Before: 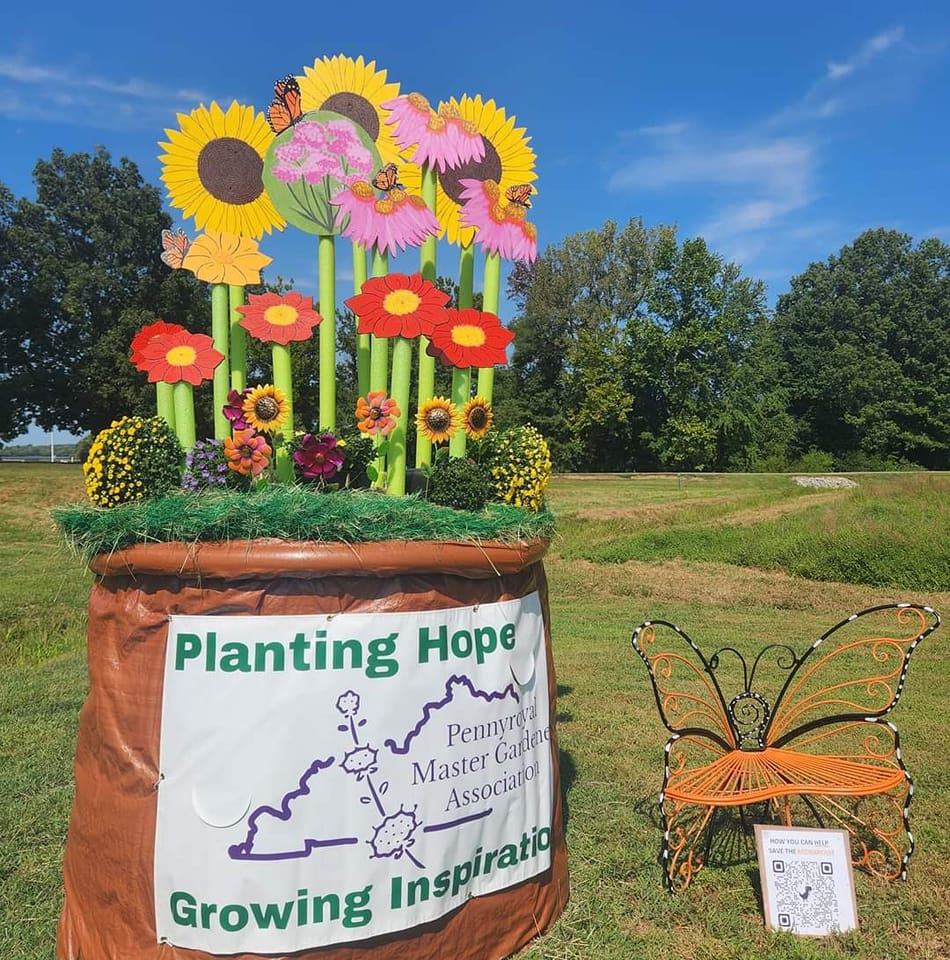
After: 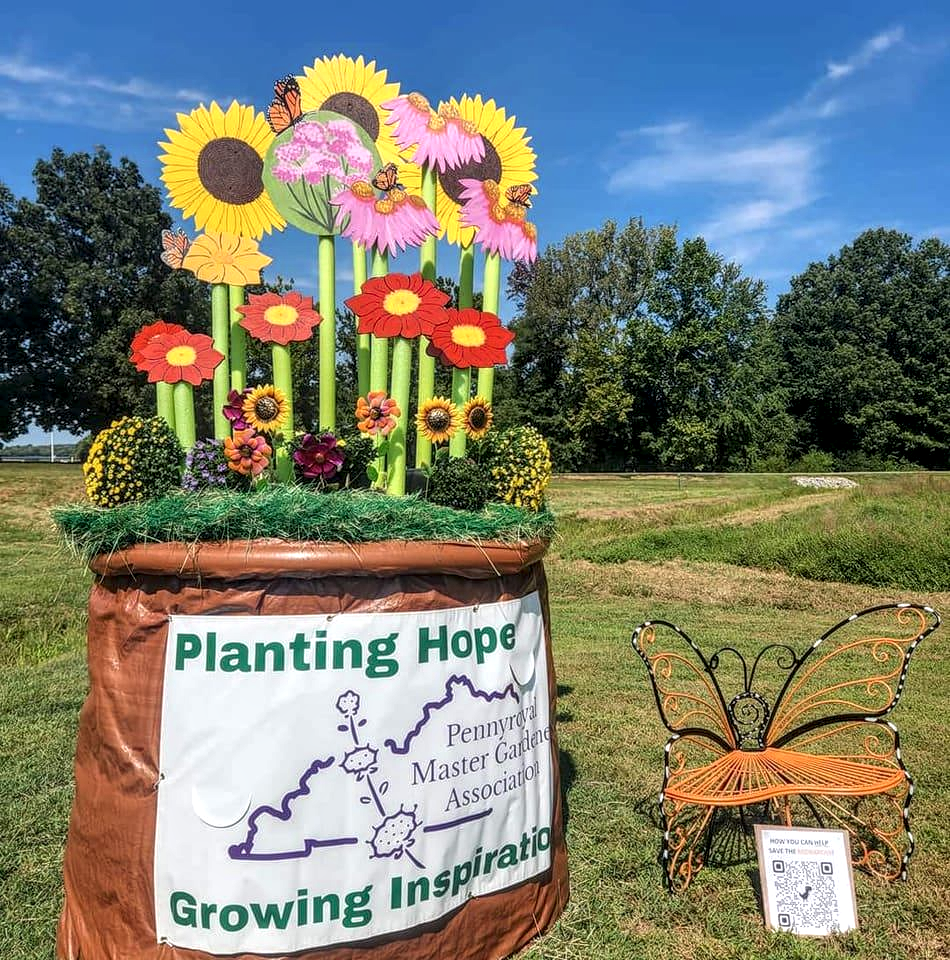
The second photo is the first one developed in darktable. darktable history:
local contrast: highlights 4%, shadows 4%, detail 181%
